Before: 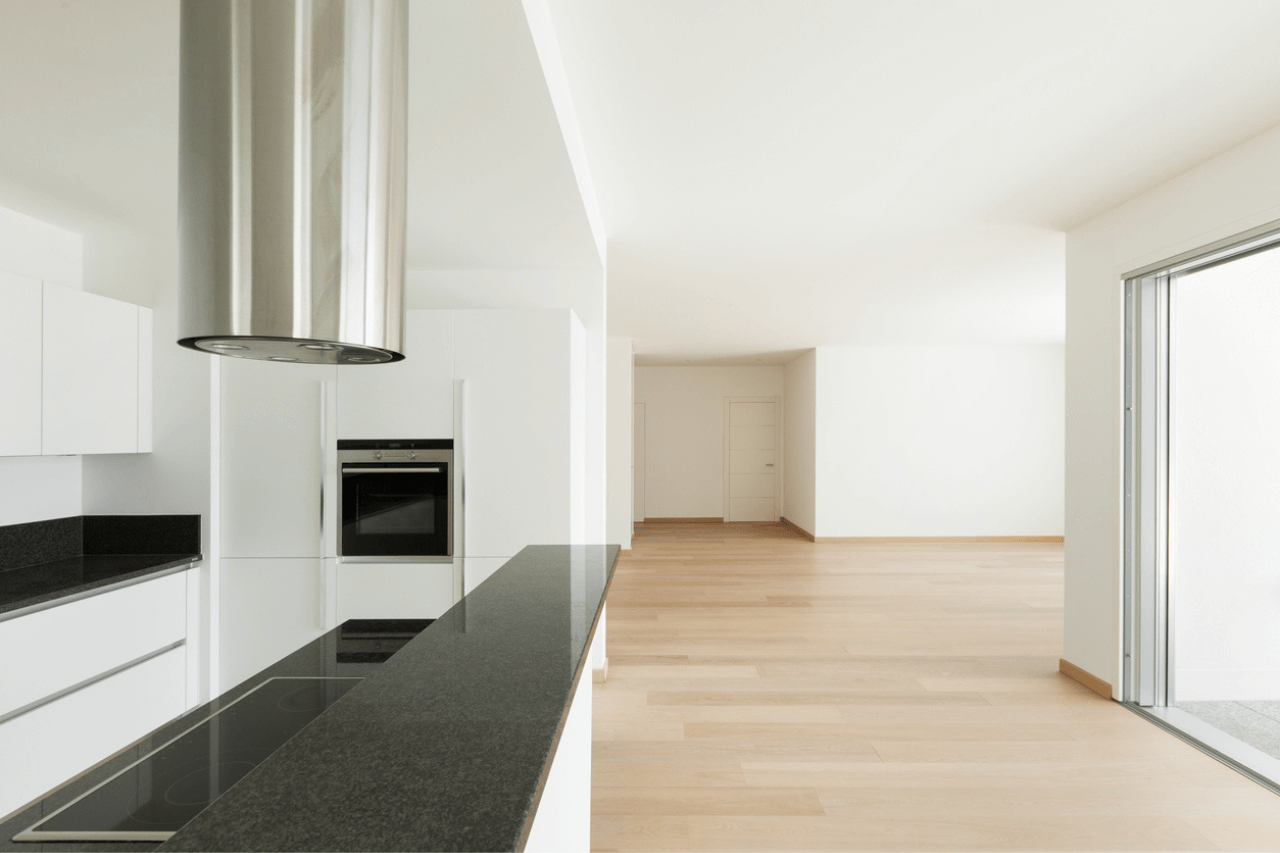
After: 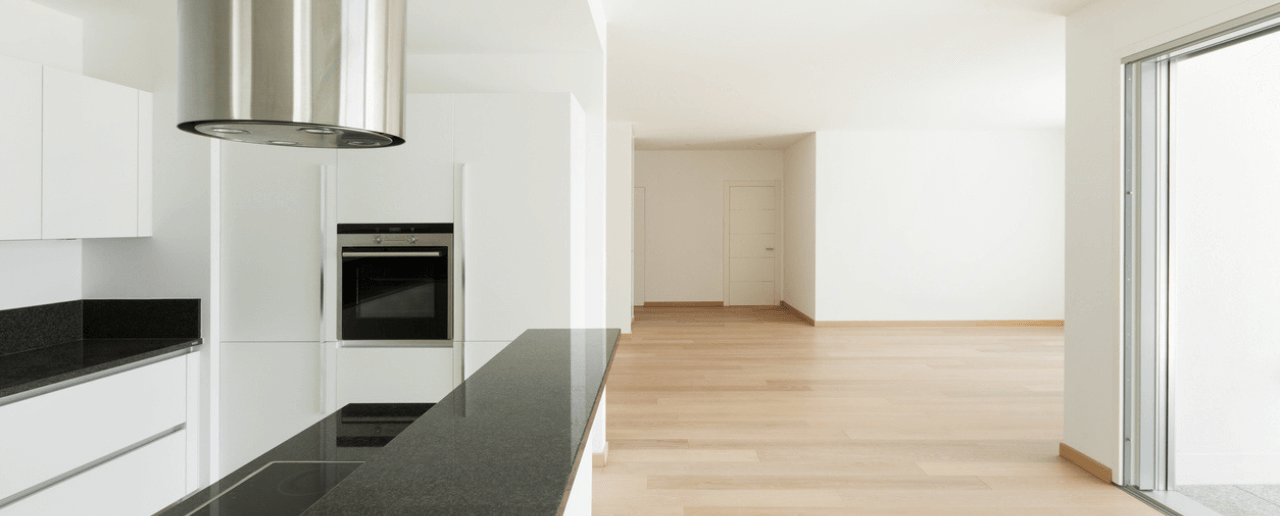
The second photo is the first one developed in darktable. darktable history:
crop and rotate: top 25.459%, bottom 13.981%
shadows and highlights: radius 335.93, shadows 63.41, highlights 5.91, compress 87.95%, soften with gaussian
